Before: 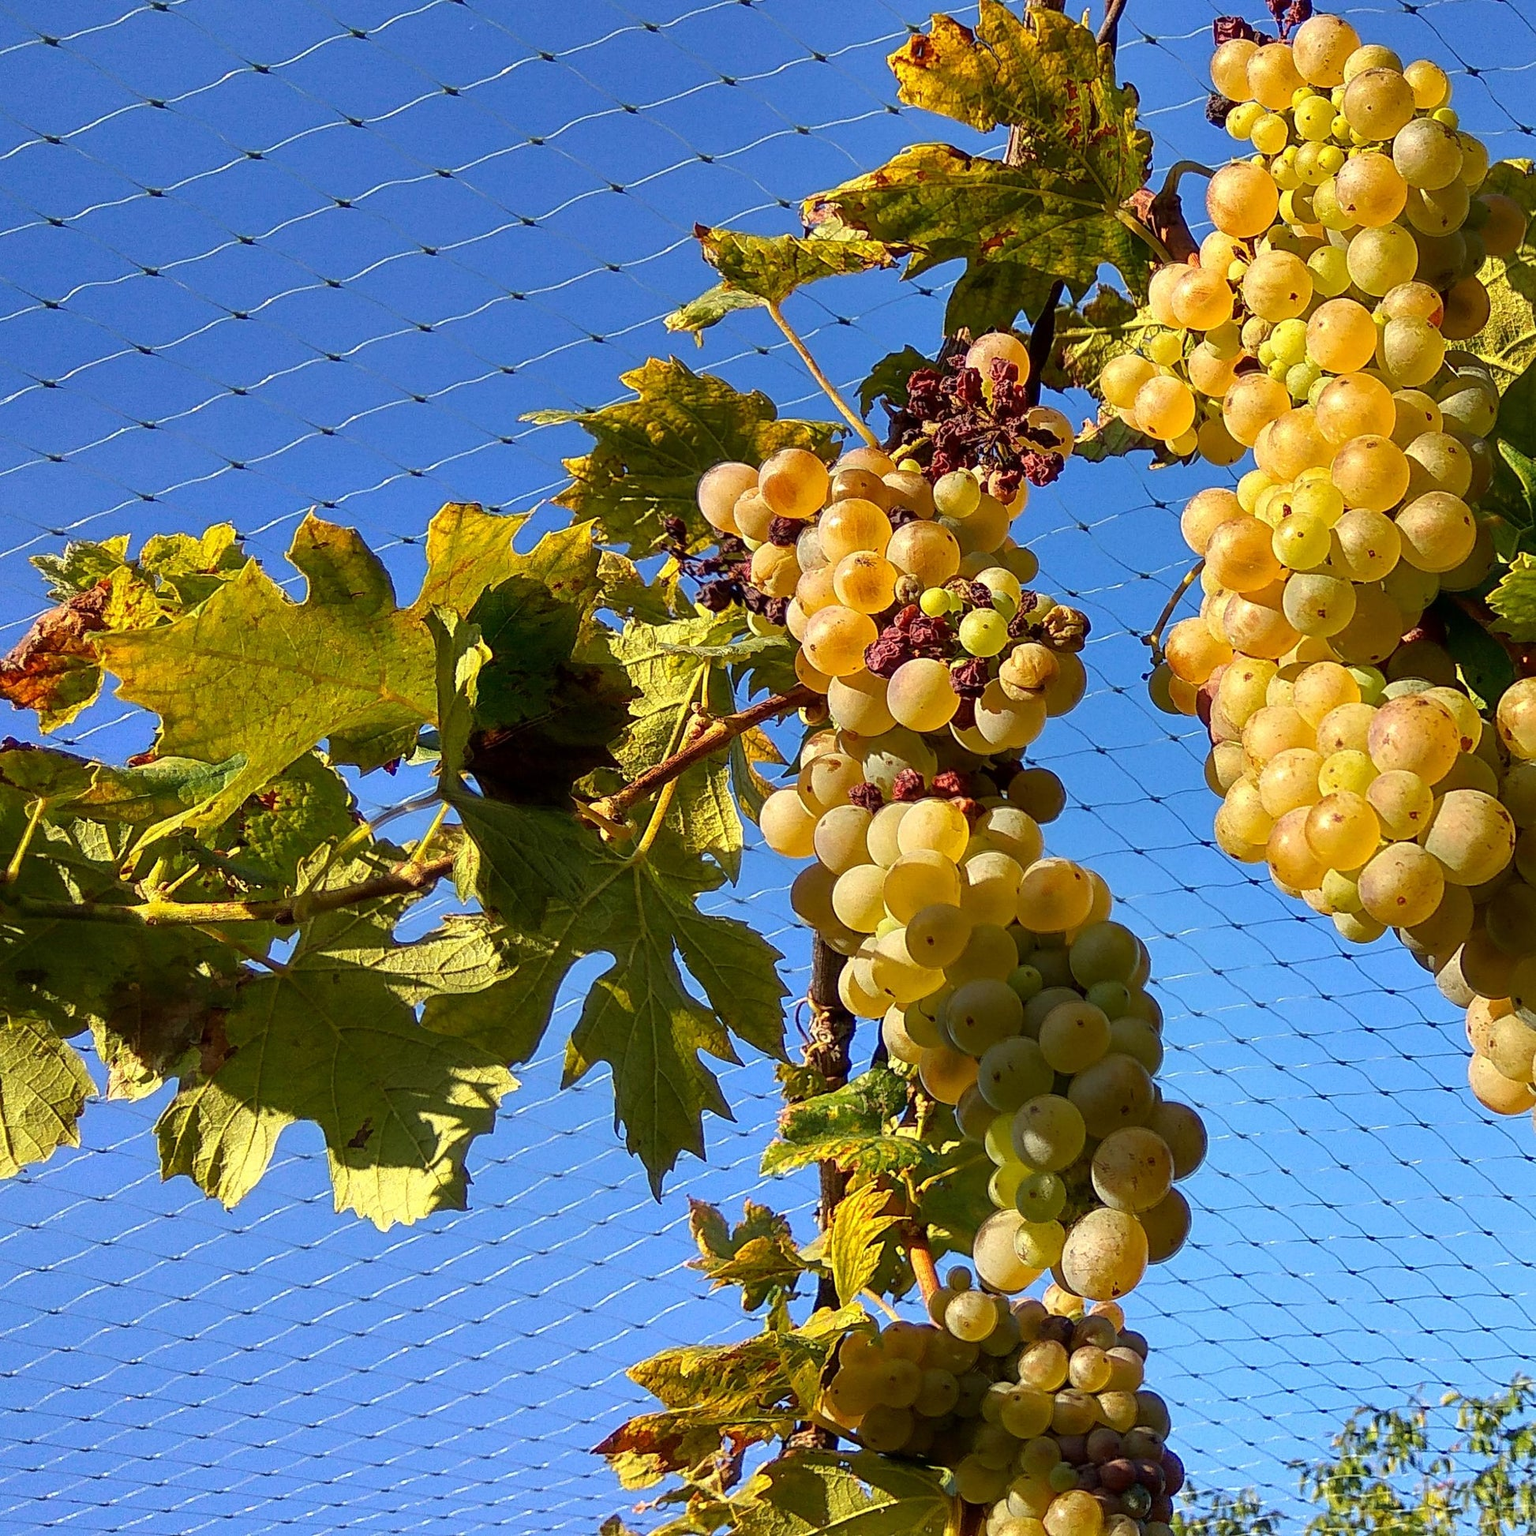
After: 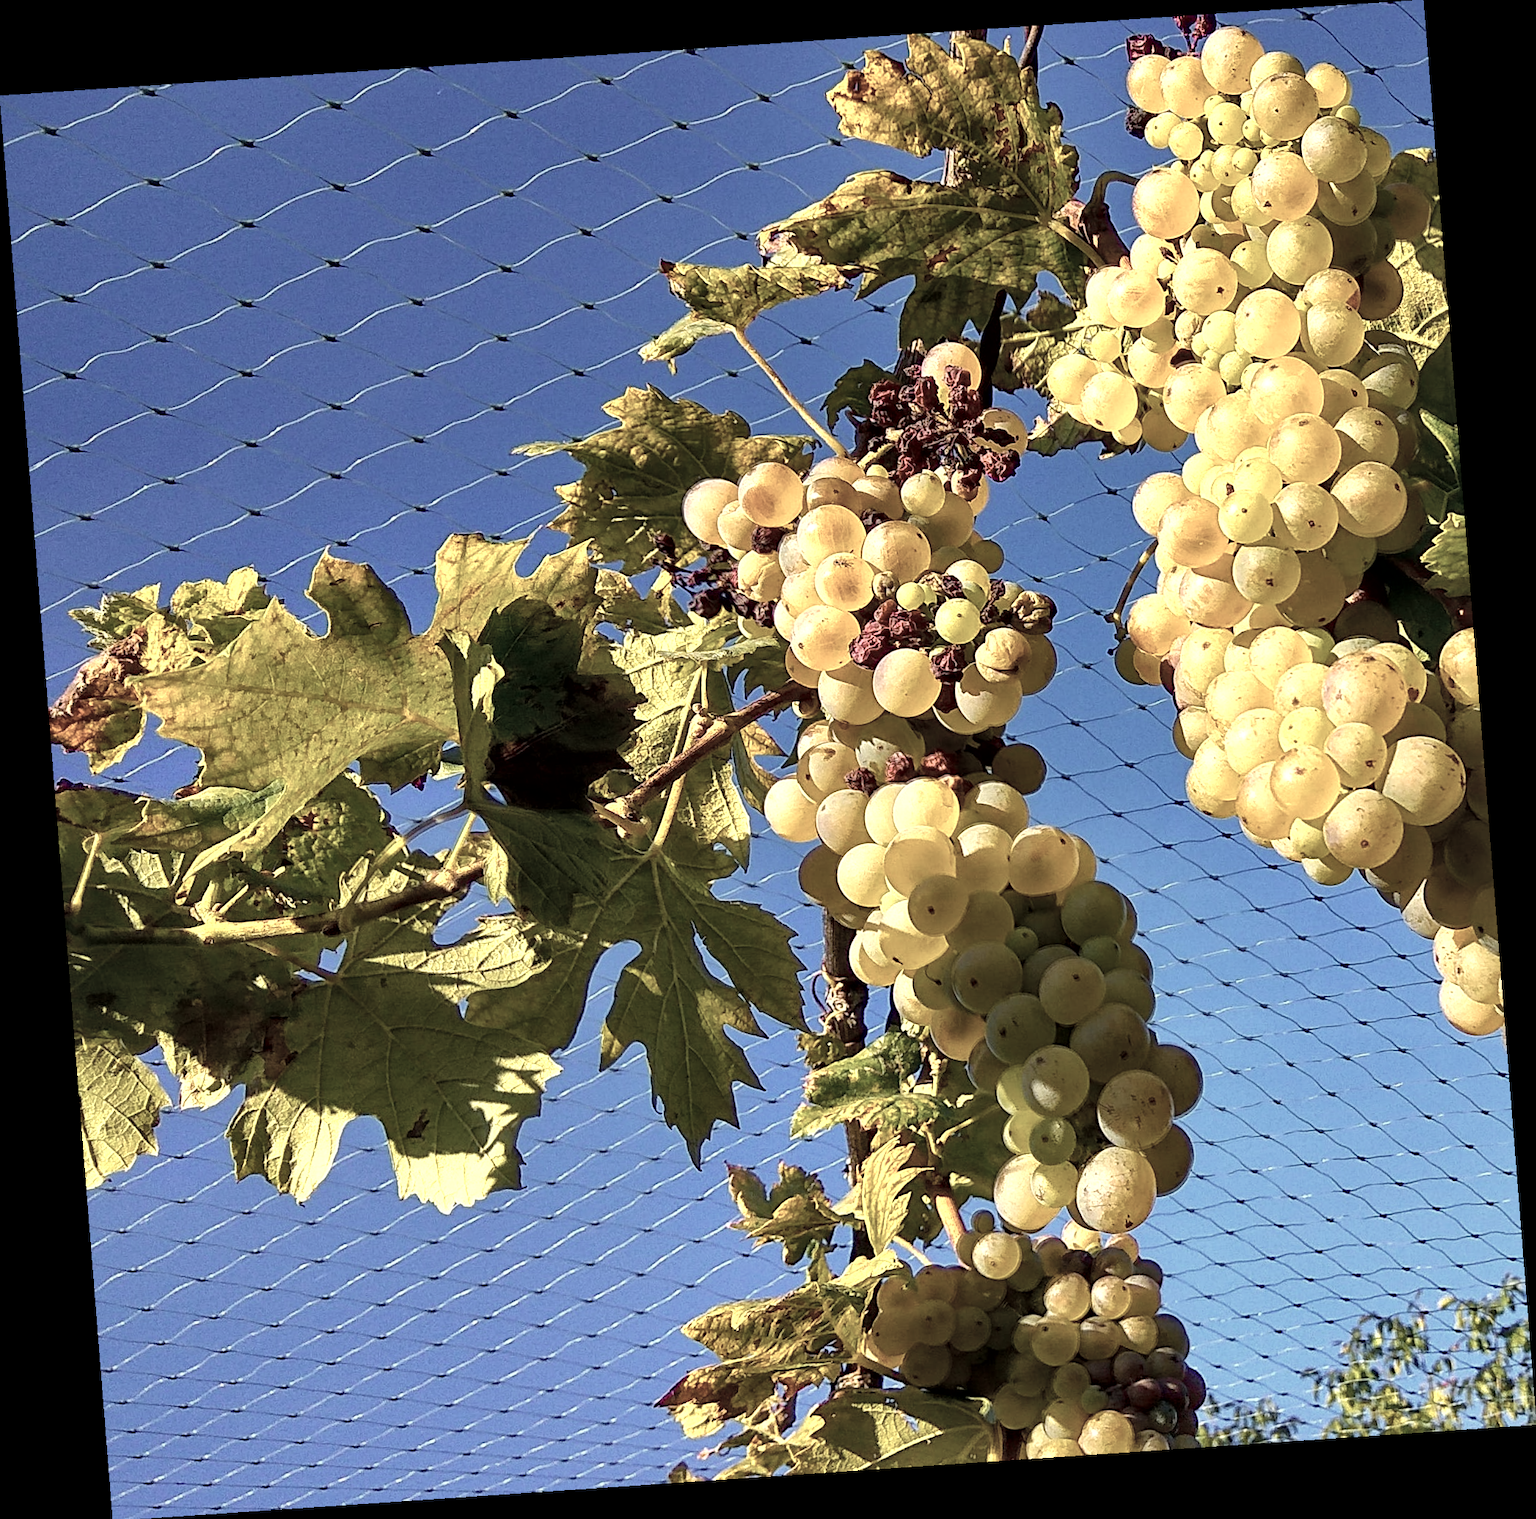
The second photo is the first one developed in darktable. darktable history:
local contrast: mode bilateral grid, contrast 20, coarseness 50, detail 120%, midtone range 0.2
haze removal: compatibility mode true, adaptive false
white balance: emerald 1
color zones: curves: ch0 [(0, 0.6) (0.129, 0.585) (0.193, 0.596) (0.429, 0.5) (0.571, 0.5) (0.714, 0.5) (0.857, 0.5) (1, 0.6)]; ch1 [(0, 0.453) (0.112, 0.245) (0.213, 0.252) (0.429, 0.233) (0.571, 0.231) (0.683, 0.242) (0.857, 0.296) (1, 0.453)]
rotate and perspective: rotation -4.2°, shear 0.006, automatic cropping off
color balance rgb: perceptual saturation grading › global saturation 25%, global vibrance 20%
